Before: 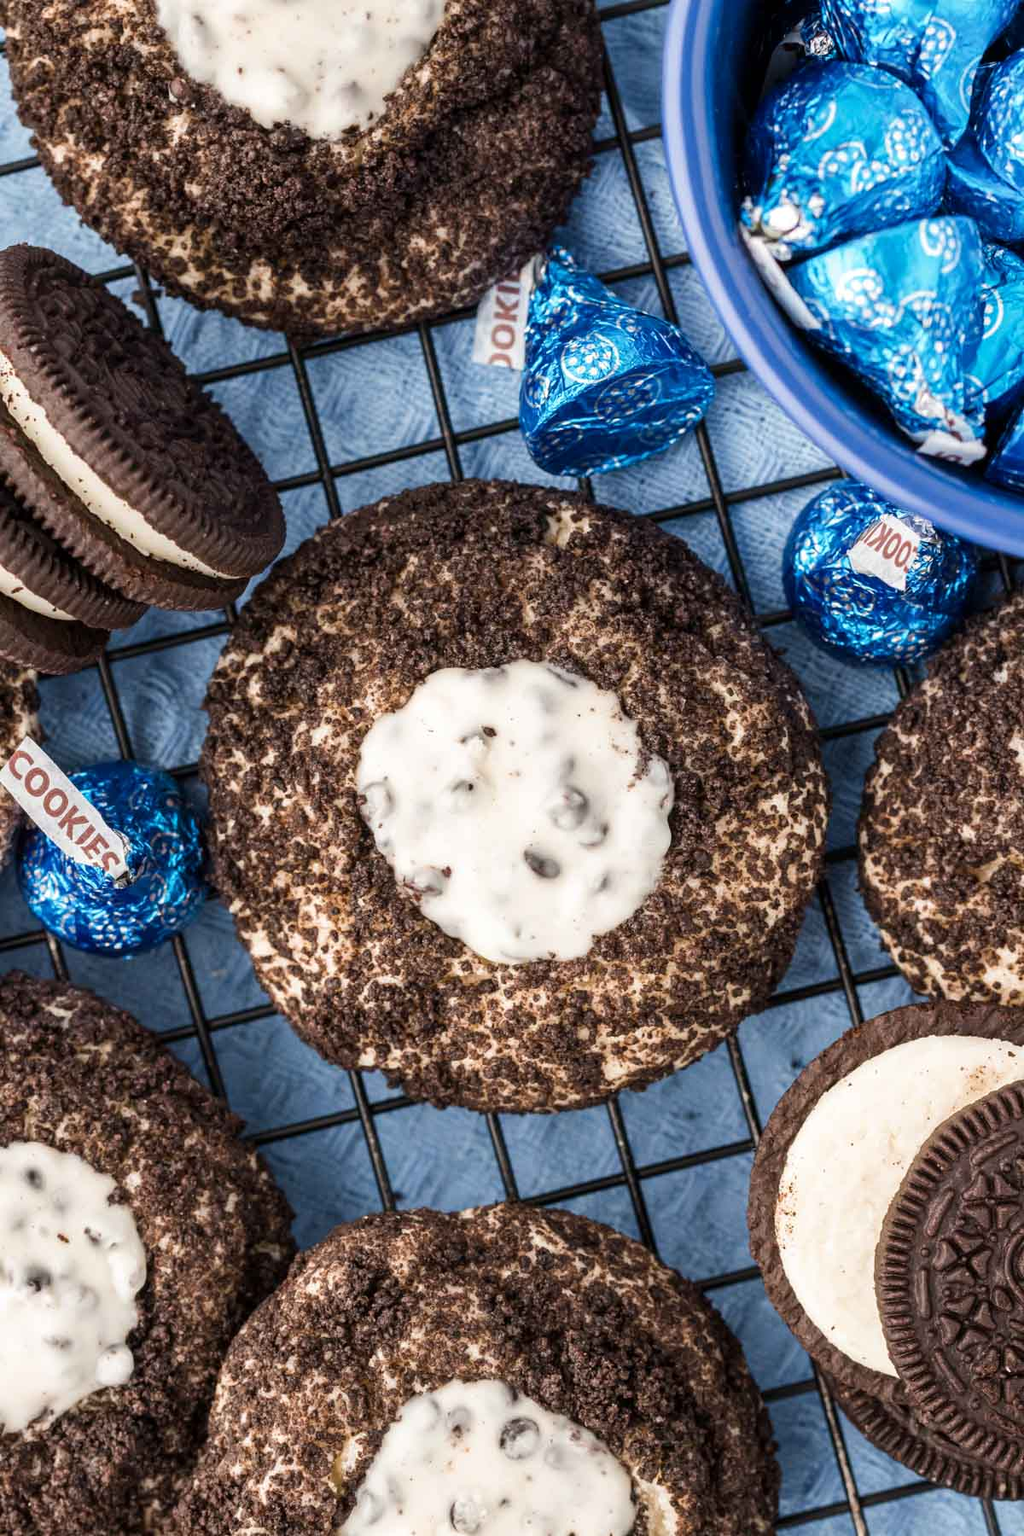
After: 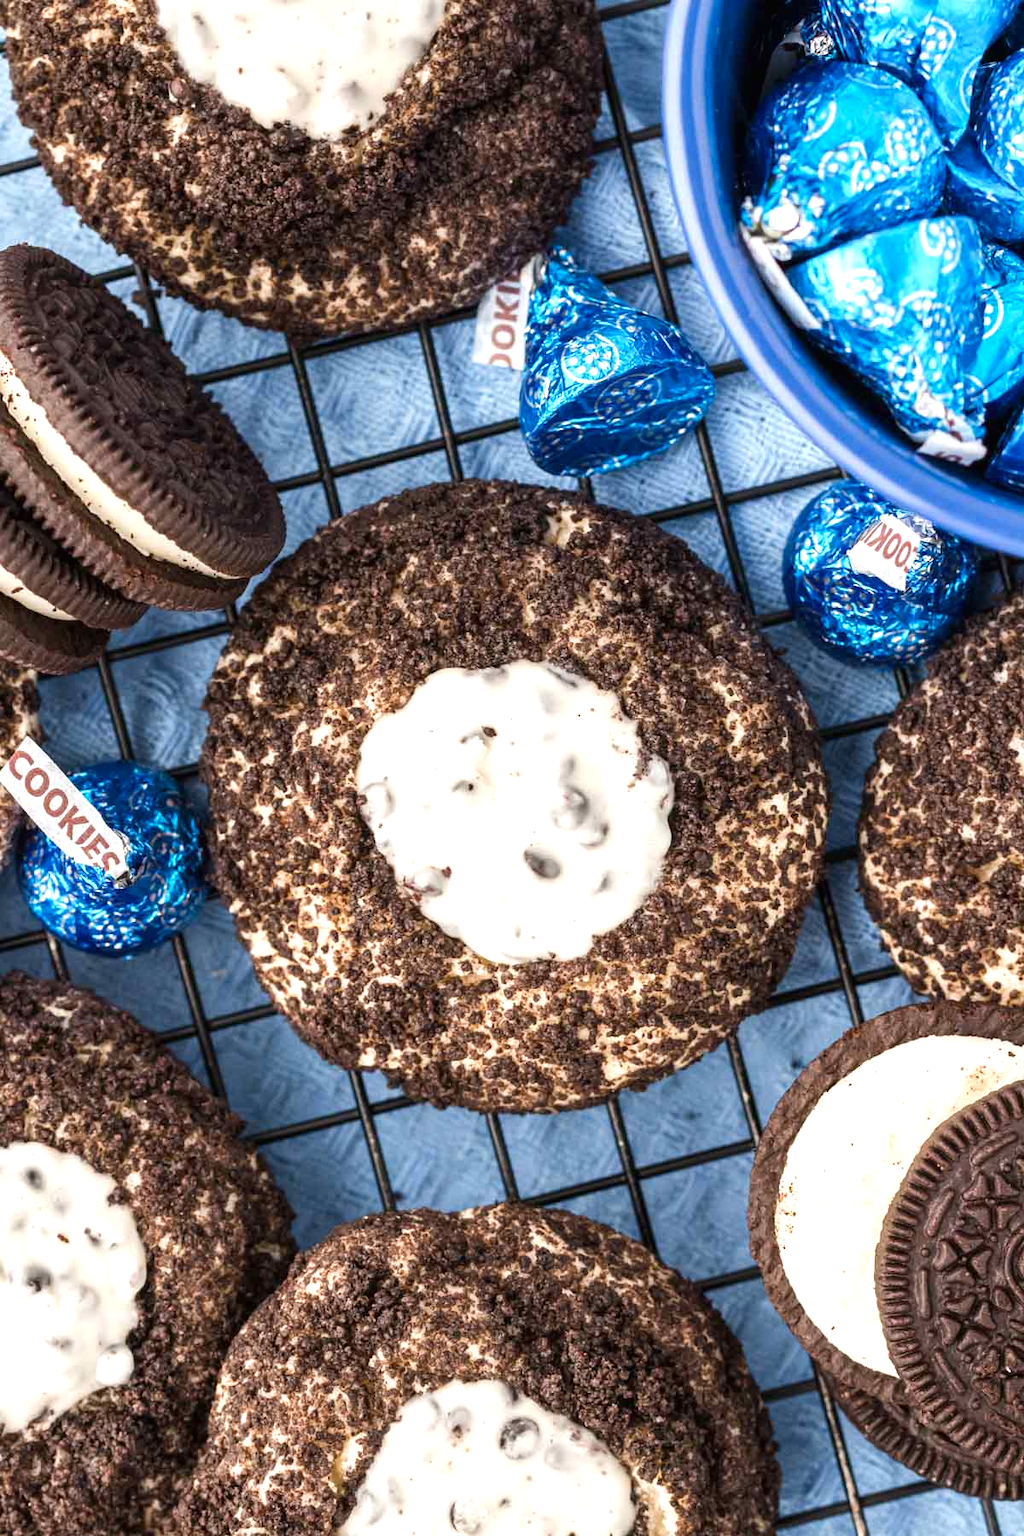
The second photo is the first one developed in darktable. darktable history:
contrast brightness saturation: contrast -0.015, brightness -0.011, saturation 0.028
exposure: exposure 0.511 EV, compensate highlight preservation false
